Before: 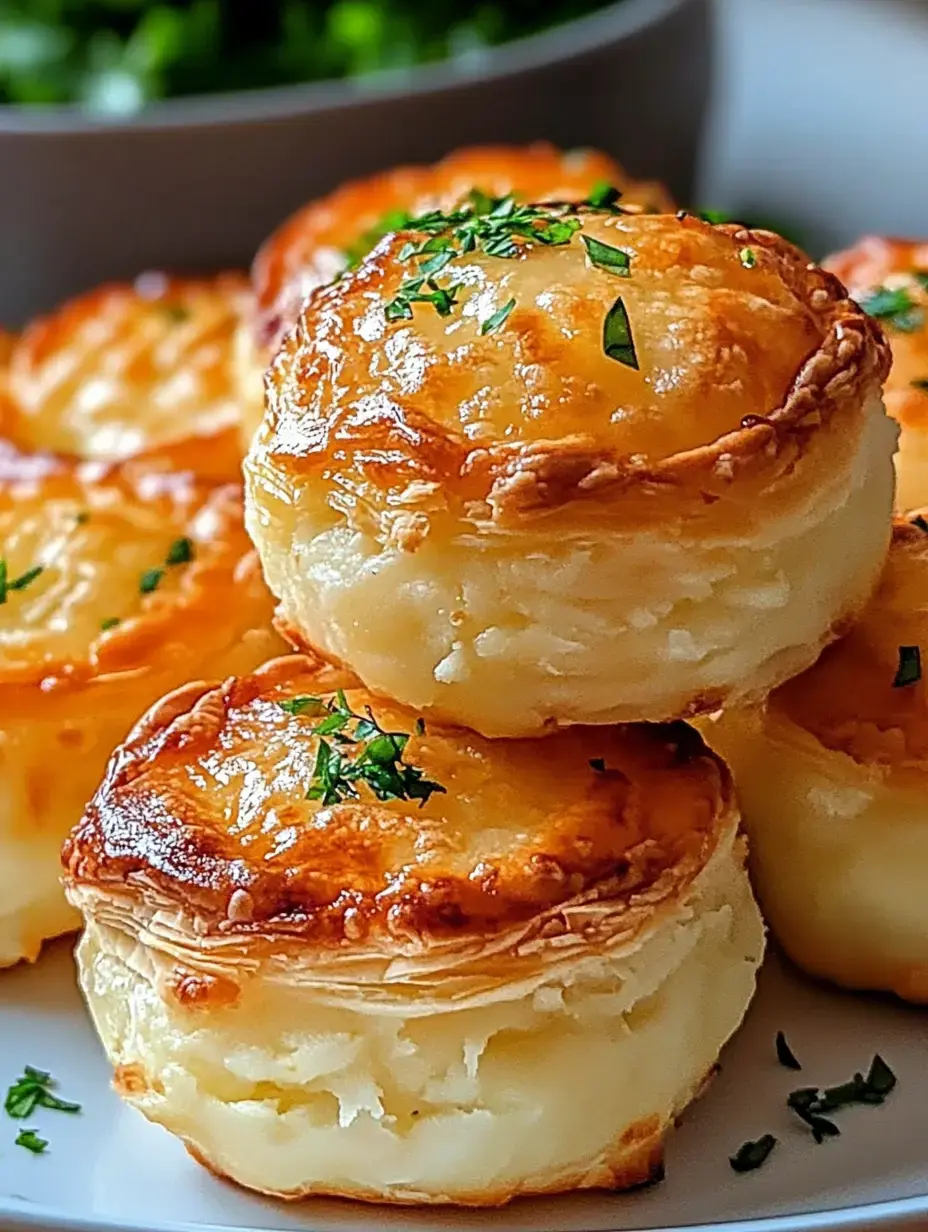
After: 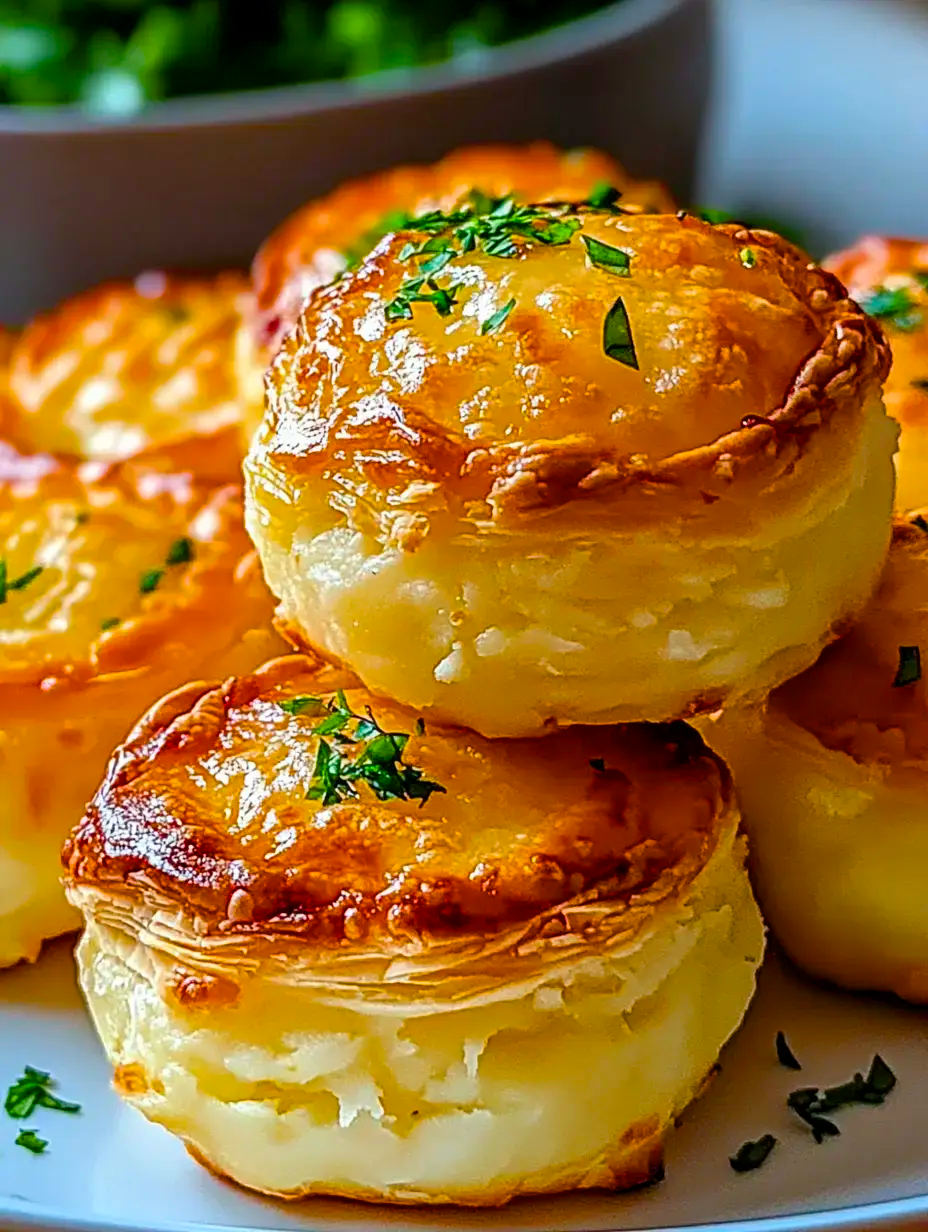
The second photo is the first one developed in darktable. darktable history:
color balance rgb: perceptual saturation grading › global saturation 37.107%, perceptual saturation grading › shadows 34.717%, global vibrance 21.286%
